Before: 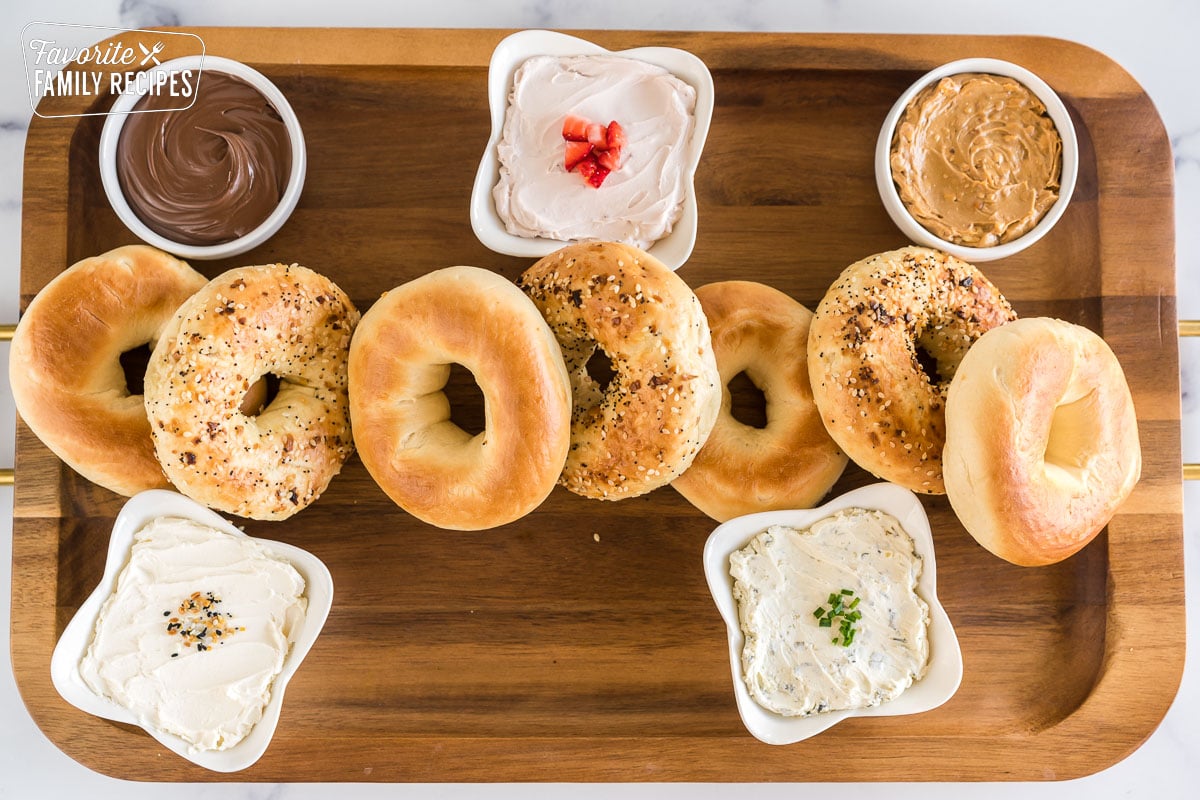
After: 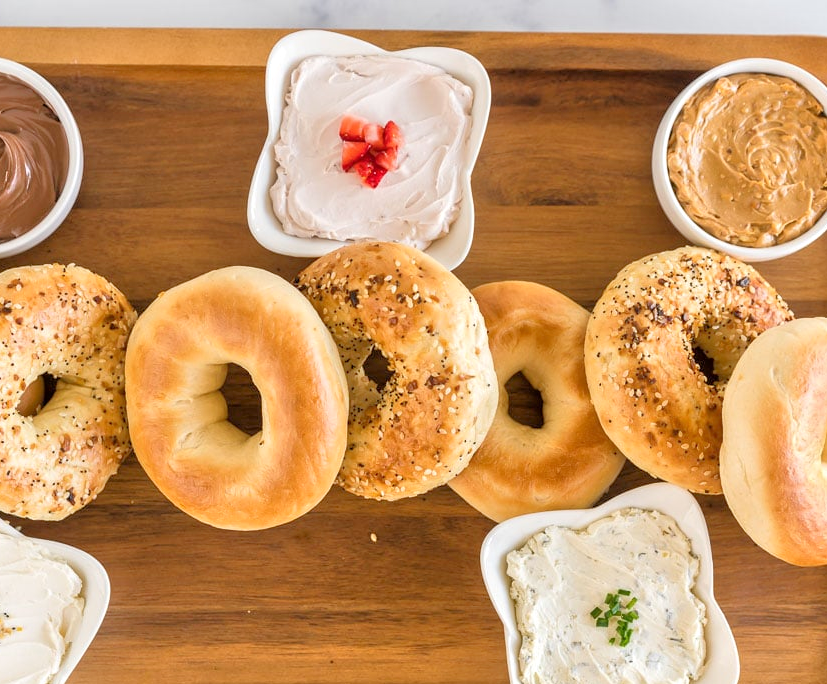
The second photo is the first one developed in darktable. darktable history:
crop: left 18.624%, right 12.397%, bottom 14.409%
tone equalizer: -7 EV 0.158 EV, -6 EV 0.598 EV, -5 EV 1.18 EV, -4 EV 1.32 EV, -3 EV 1.13 EV, -2 EV 0.6 EV, -1 EV 0.149 EV, mask exposure compensation -0.489 EV
